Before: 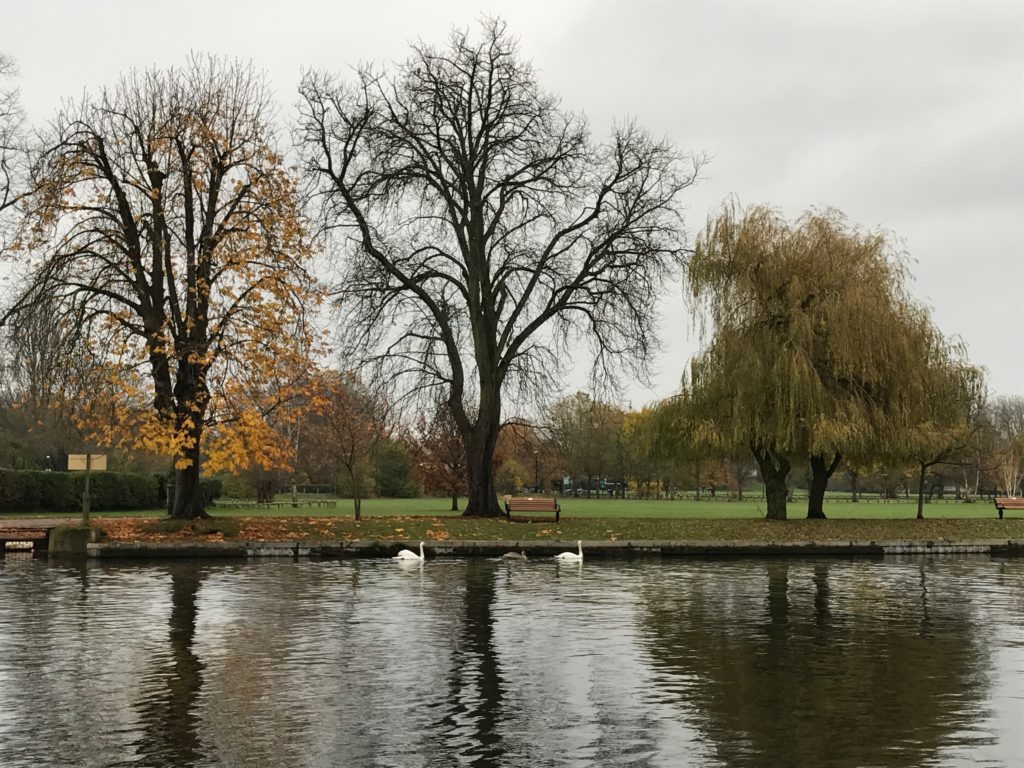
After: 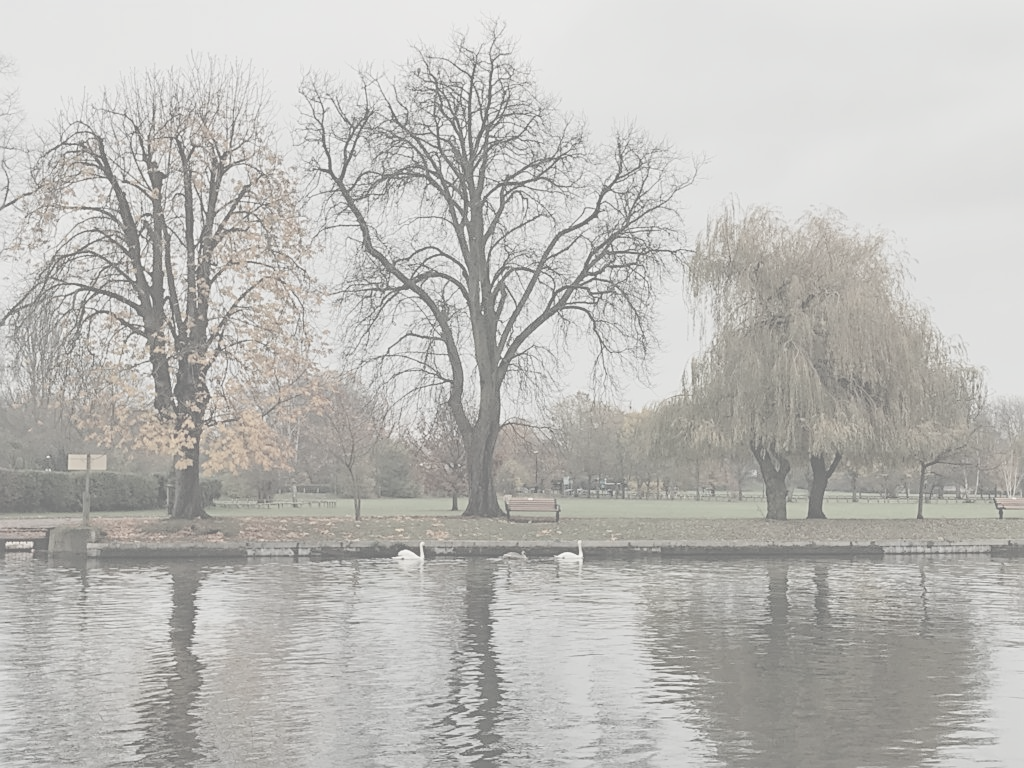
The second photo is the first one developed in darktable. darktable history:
contrast brightness saturation: contrast -0.32, brightness 0.75, saturation -0.78
sharpen: on, module defaults
